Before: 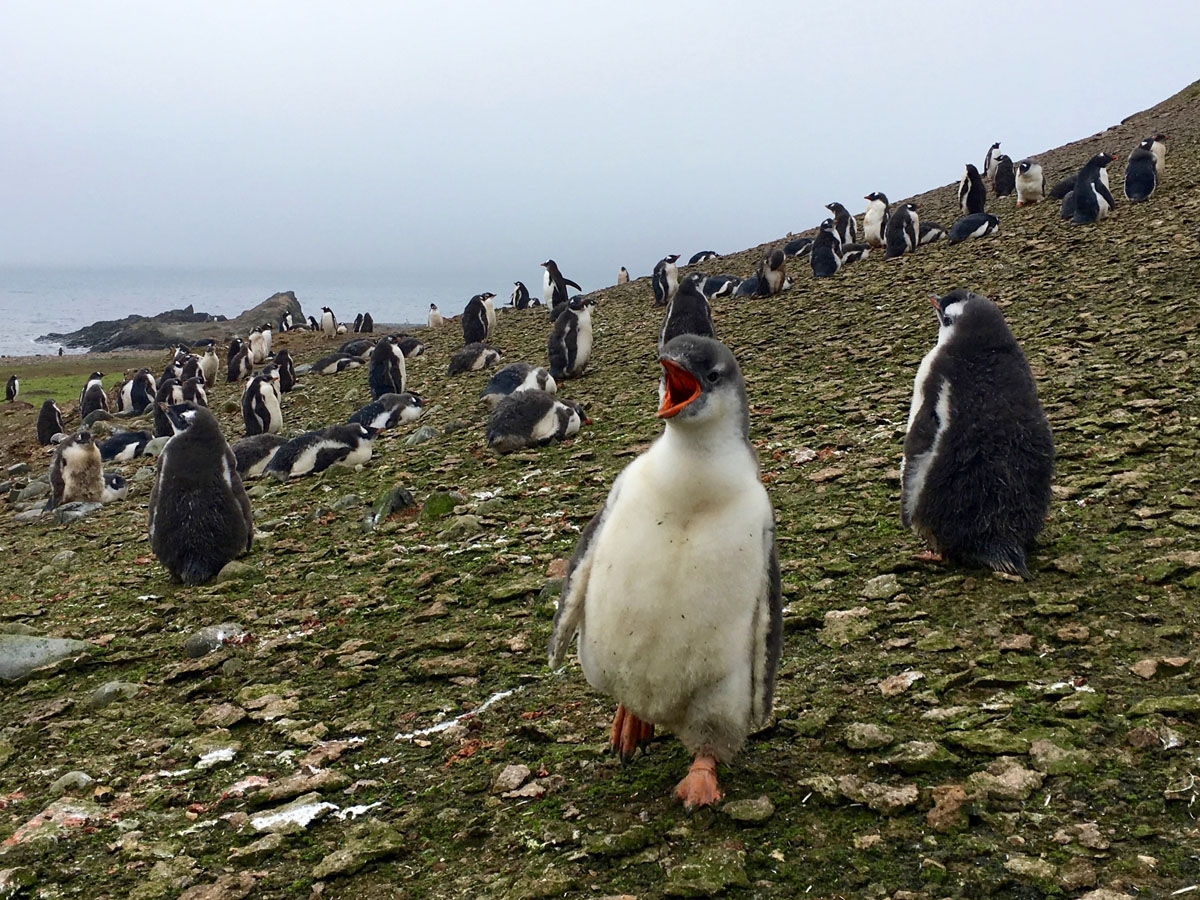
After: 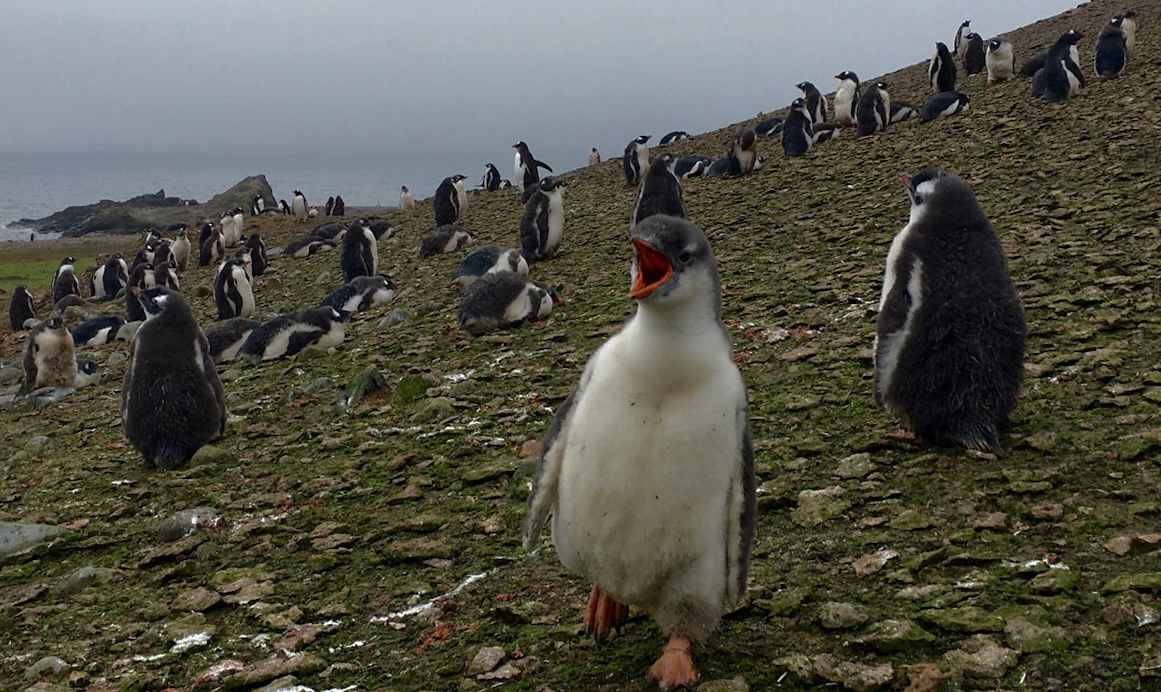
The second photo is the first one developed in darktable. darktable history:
crop and rotate: left 1.814%, top 12.818%, right 0.25%, bottom 9.225%
base curve: curves: ch0 [(0, 0) (0.826, 0.587) (1, 1)]
rotate and perspective: rotation -0.45°, automatic cropping original format, crop left 0.008, crop right 0.992, crop top 0.012, crop bottom 0.988
